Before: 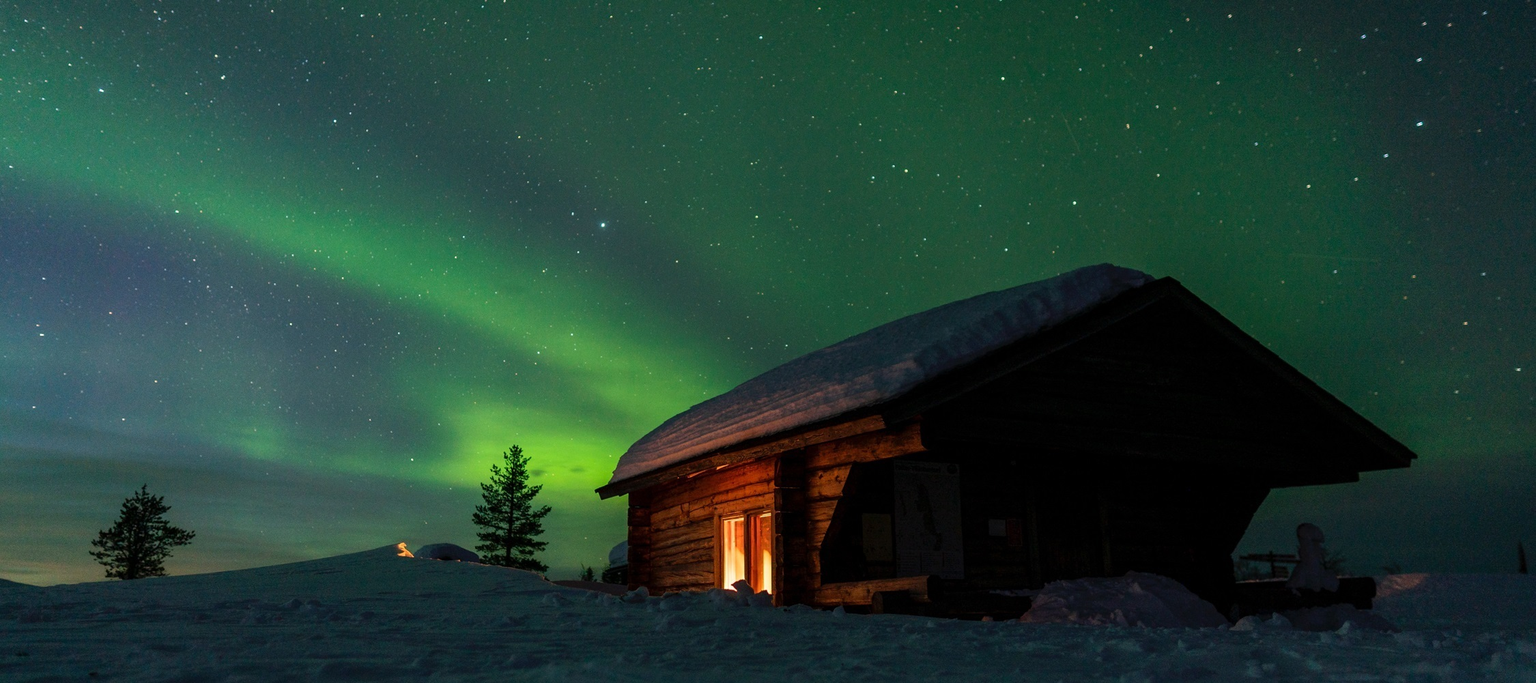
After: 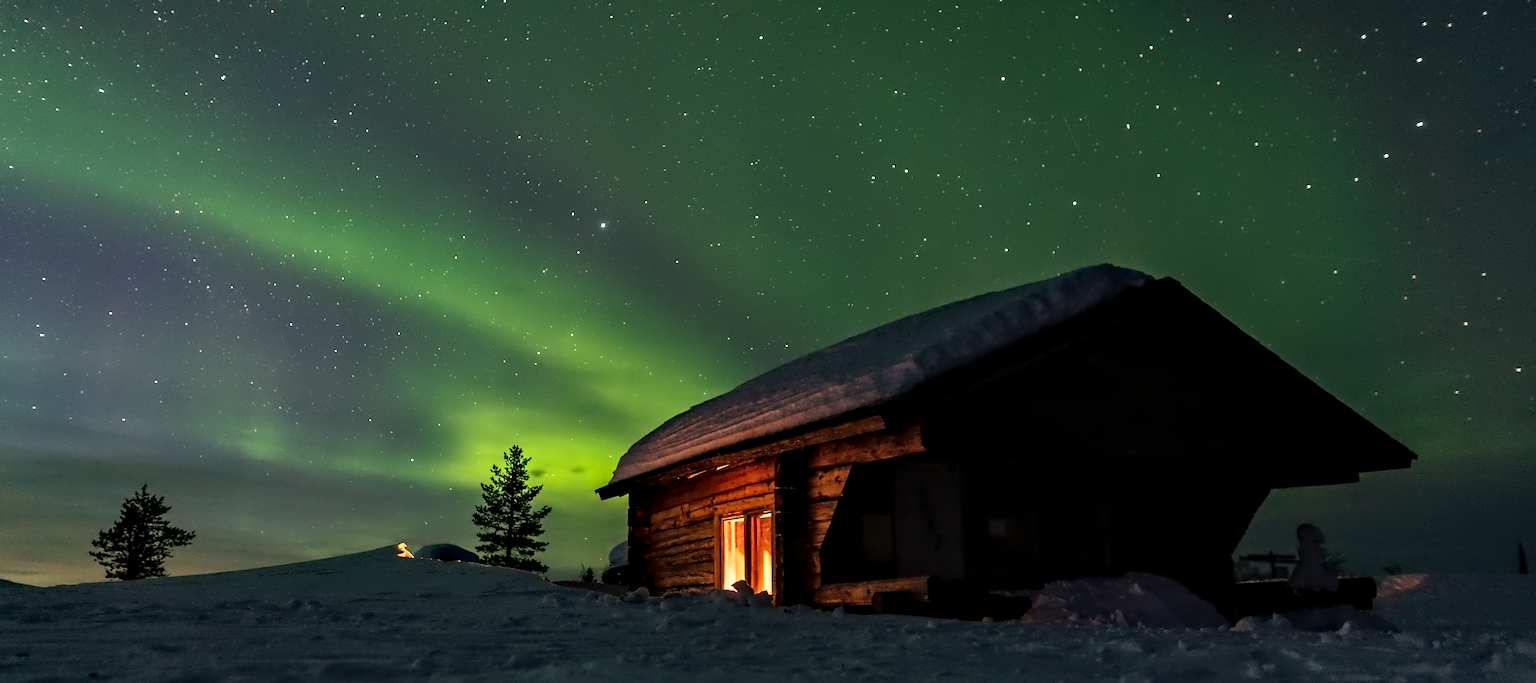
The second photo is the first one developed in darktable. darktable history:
contrast equalizer: octaves 7, y [[0.5, 0.542, 0.583, 0.625, 0.667, 0.708], [0.5 ×6], [0.5 ×6], [0, 0.033, 0.067, 0.1, 0.133, 0.167], [0, 0.05, 0.1, 0.15, 0.2, 0.25]]
color correction: highlights a* 11.96, highlights b* 11.58
